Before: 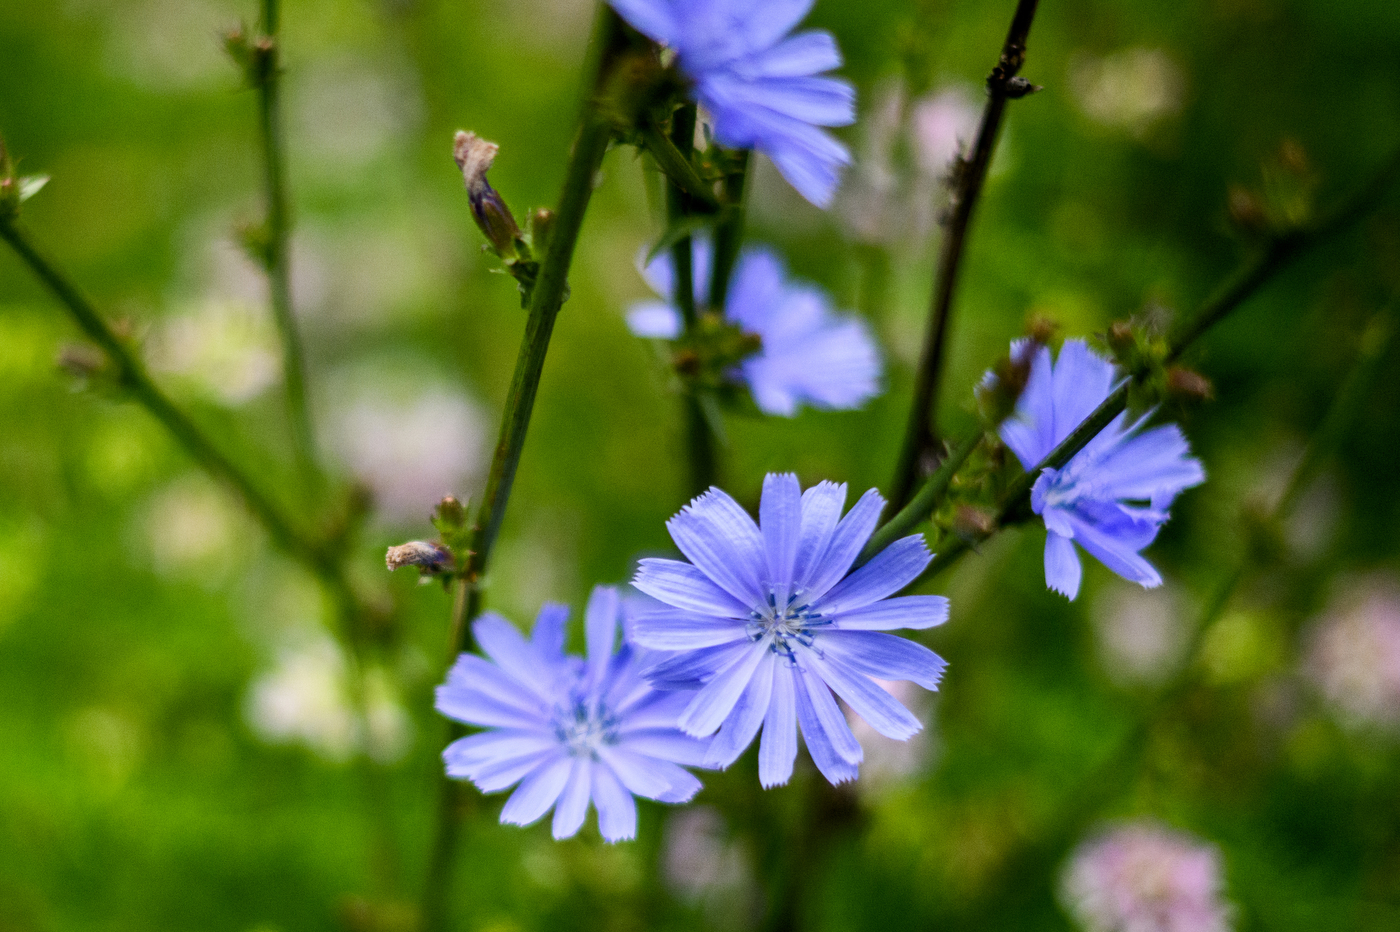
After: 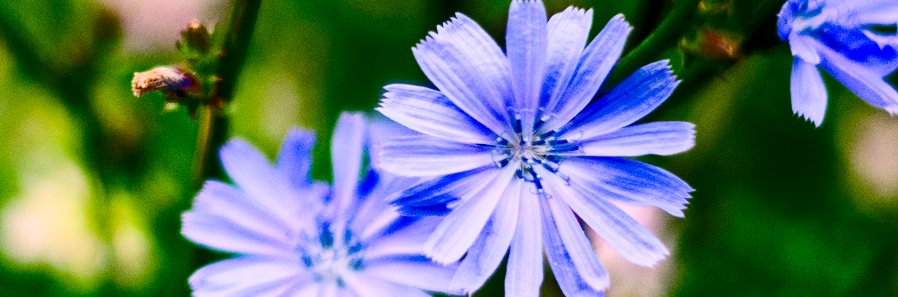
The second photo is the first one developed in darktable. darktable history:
exposure: exposure 0.165 EV, compensate highlight preservation false
crop: left 18.155%, top 50.964%, right 17.636%, bottom 16.906%
contrast brightness saturation: contrast 0.328, brightness -0.082, saturation 0.169
color balance rgb: highlights gain › chroma 3.229%, highlights gain › hue 57.13°, perceptual saturation grading › global saturation 20%, perceptual saturation grading › highlights -25.32%, perceptual saturation grading › shadows 50.206%, contrast -10.241%
